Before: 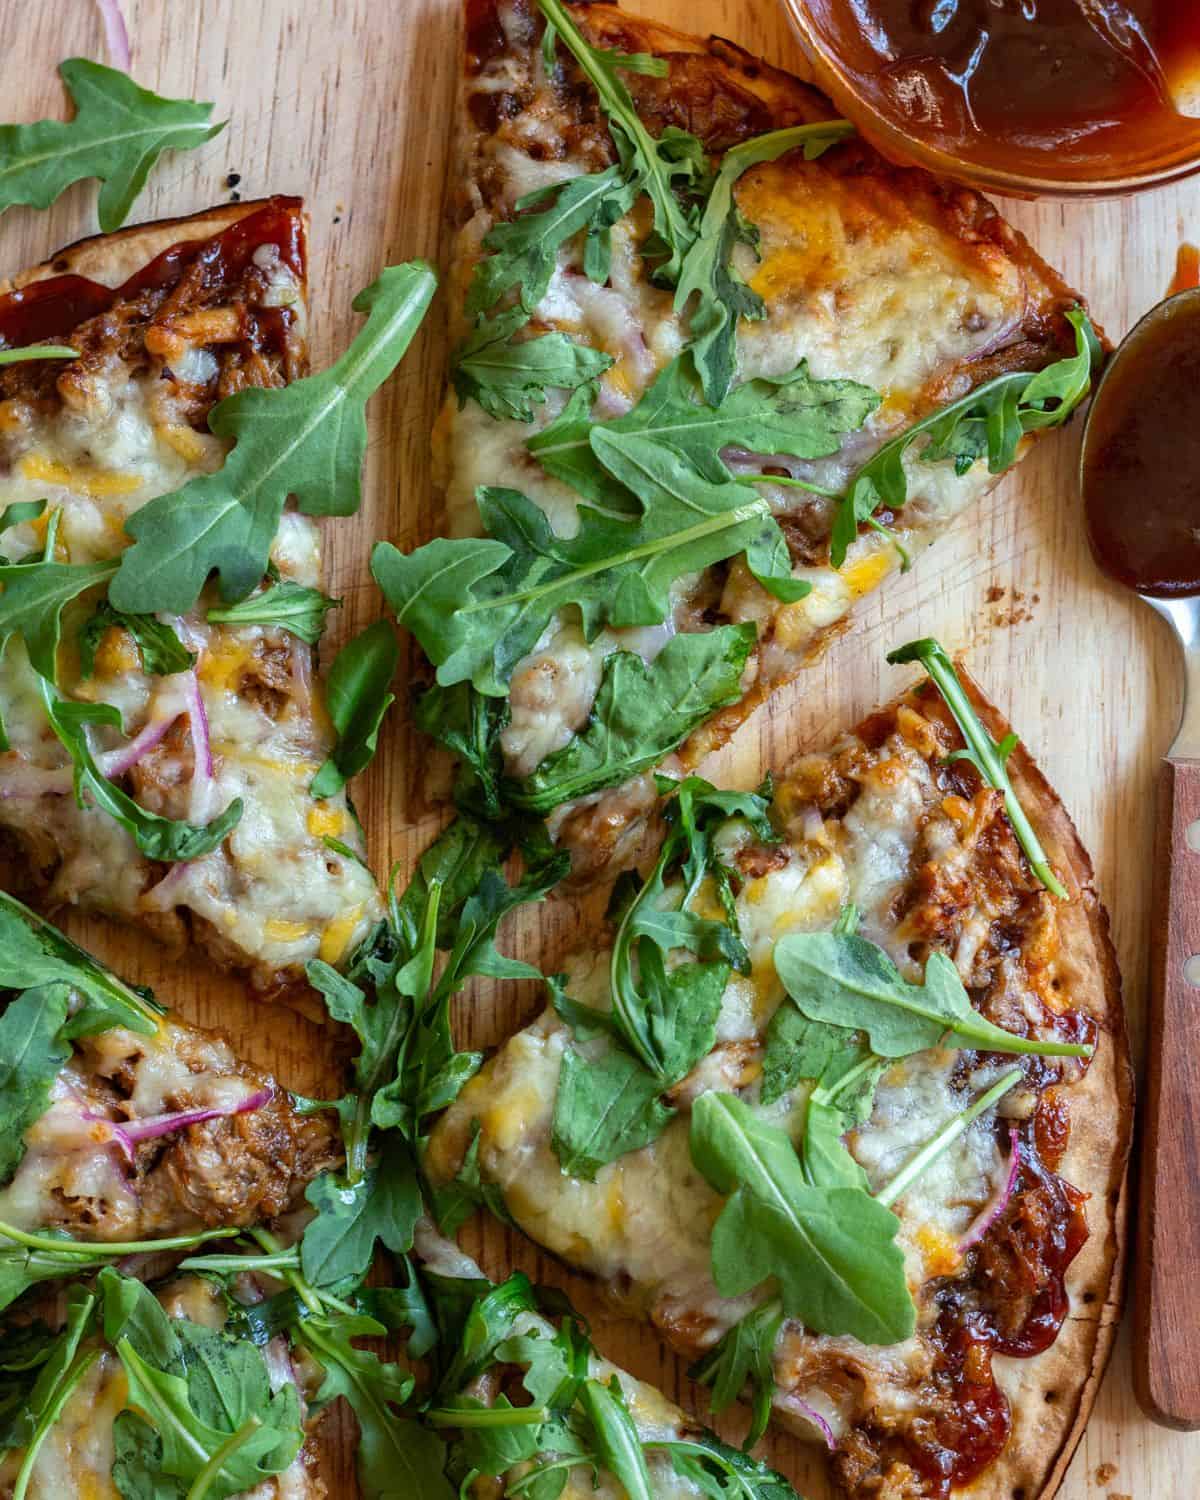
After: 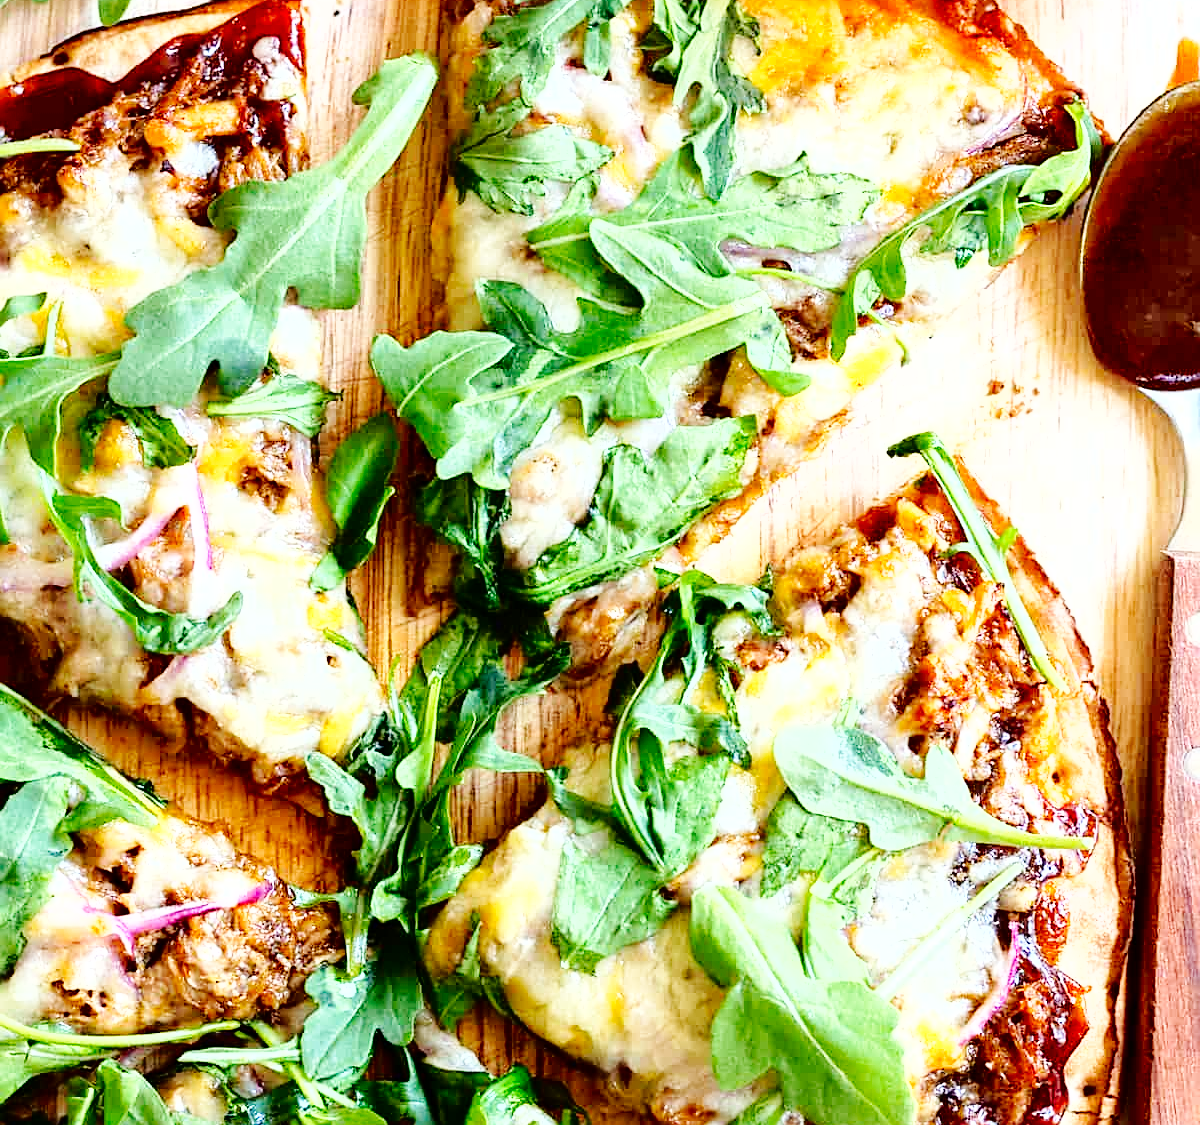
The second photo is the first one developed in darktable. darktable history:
sharpen: on, module defaults
fill light: exposure -2 EV, width 8.6
crop: top 13.819%, bottom 11.169%
exposure: black level correction 0, exposure 1.2 EV, compensate exposure bias true, compensate highlight preservation false
base curve: curves: ch0 [(0, 0) (0.036, 0.025) (0.121, 0.166) (0.206, 0.329) (0.605, 0.79) (1, 1)], preserve colors none
